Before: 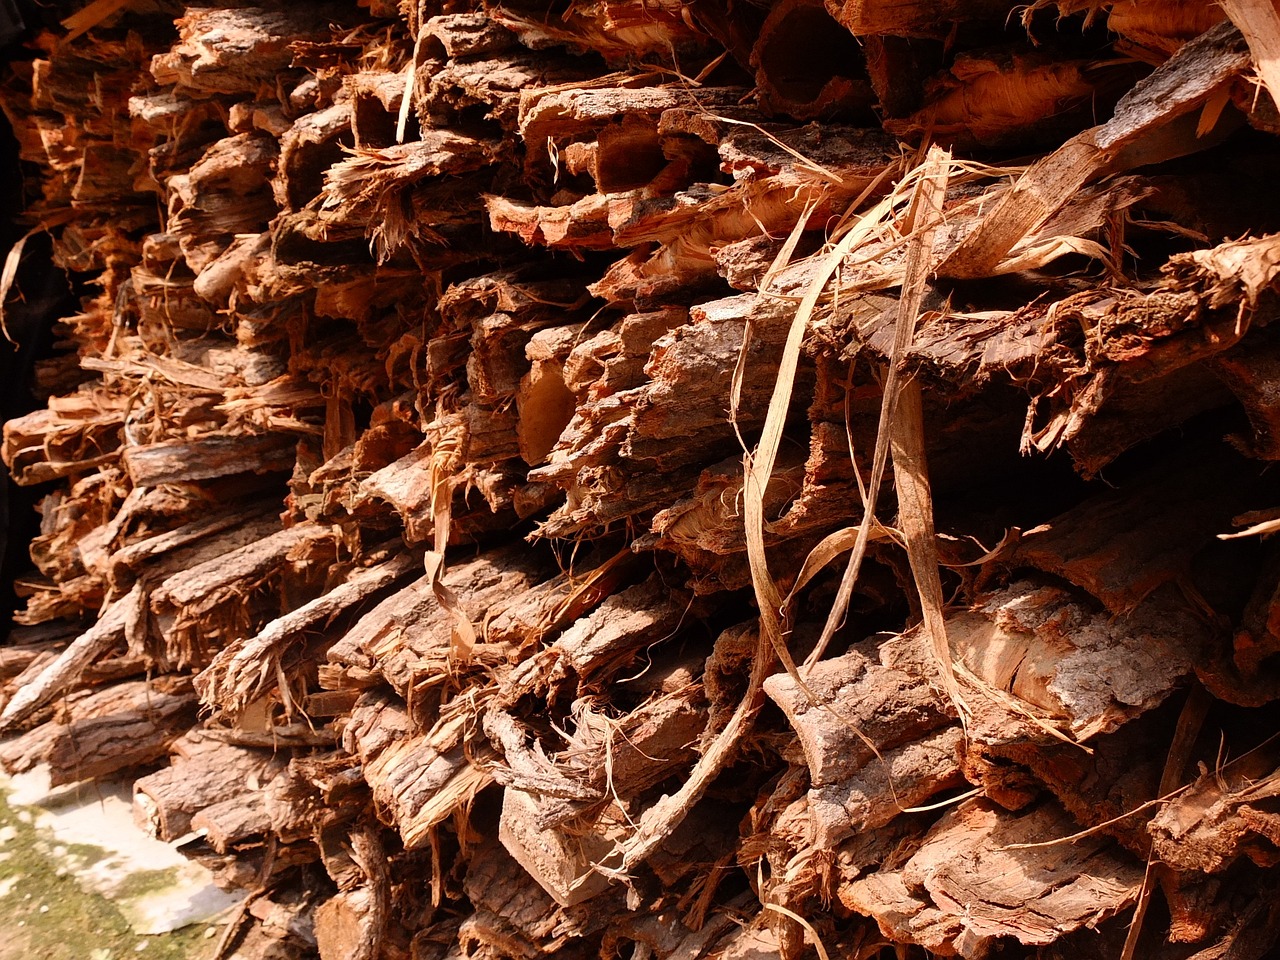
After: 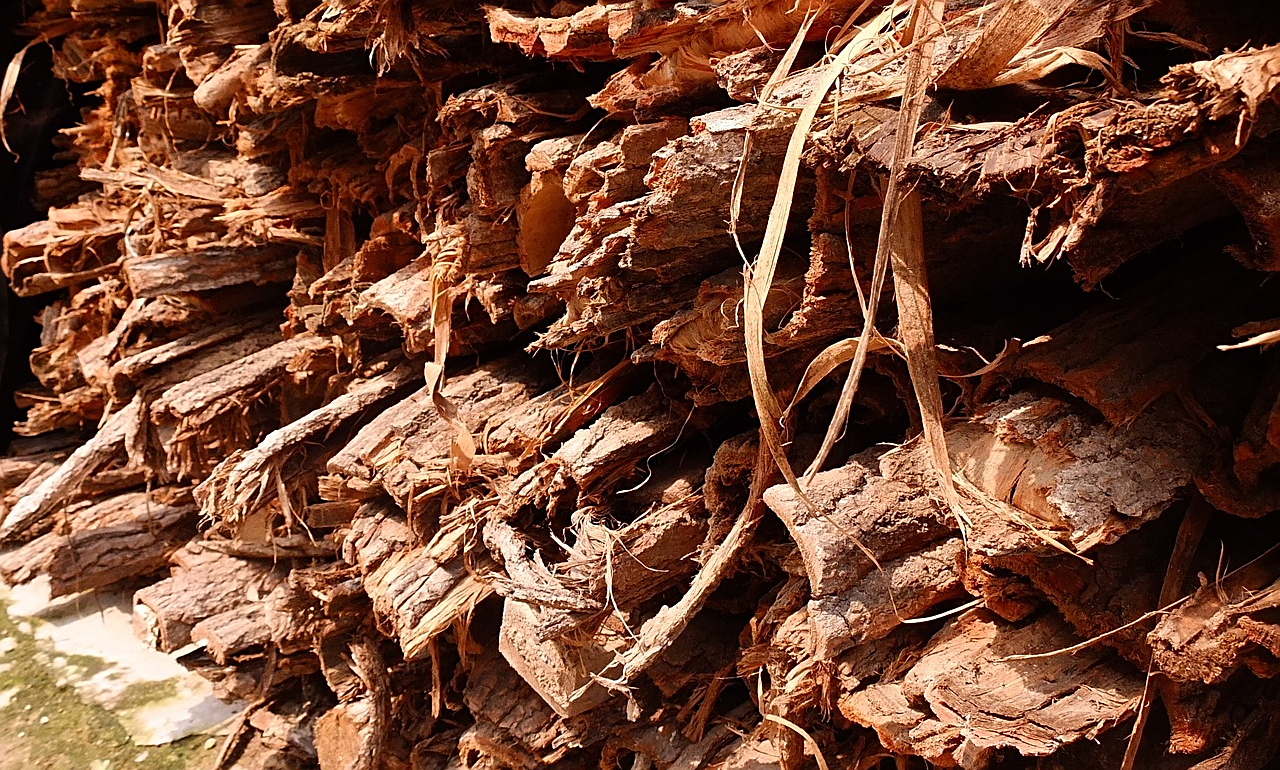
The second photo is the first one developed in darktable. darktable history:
crop and rotate: top 19.723%
sharpen: on, module defaults
